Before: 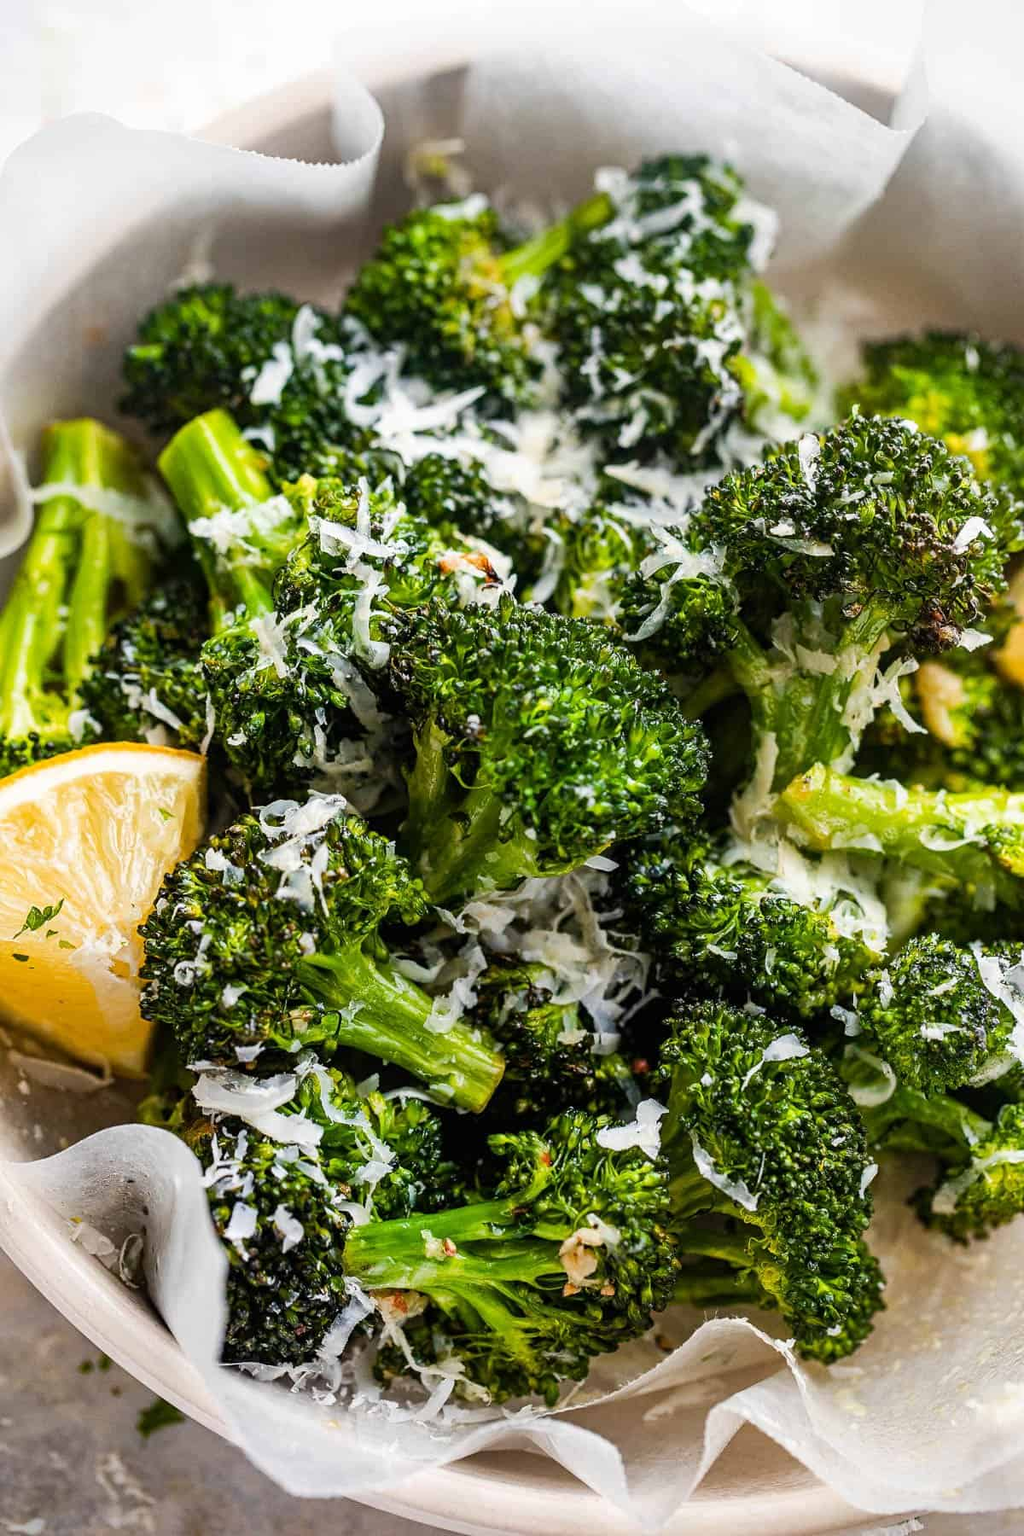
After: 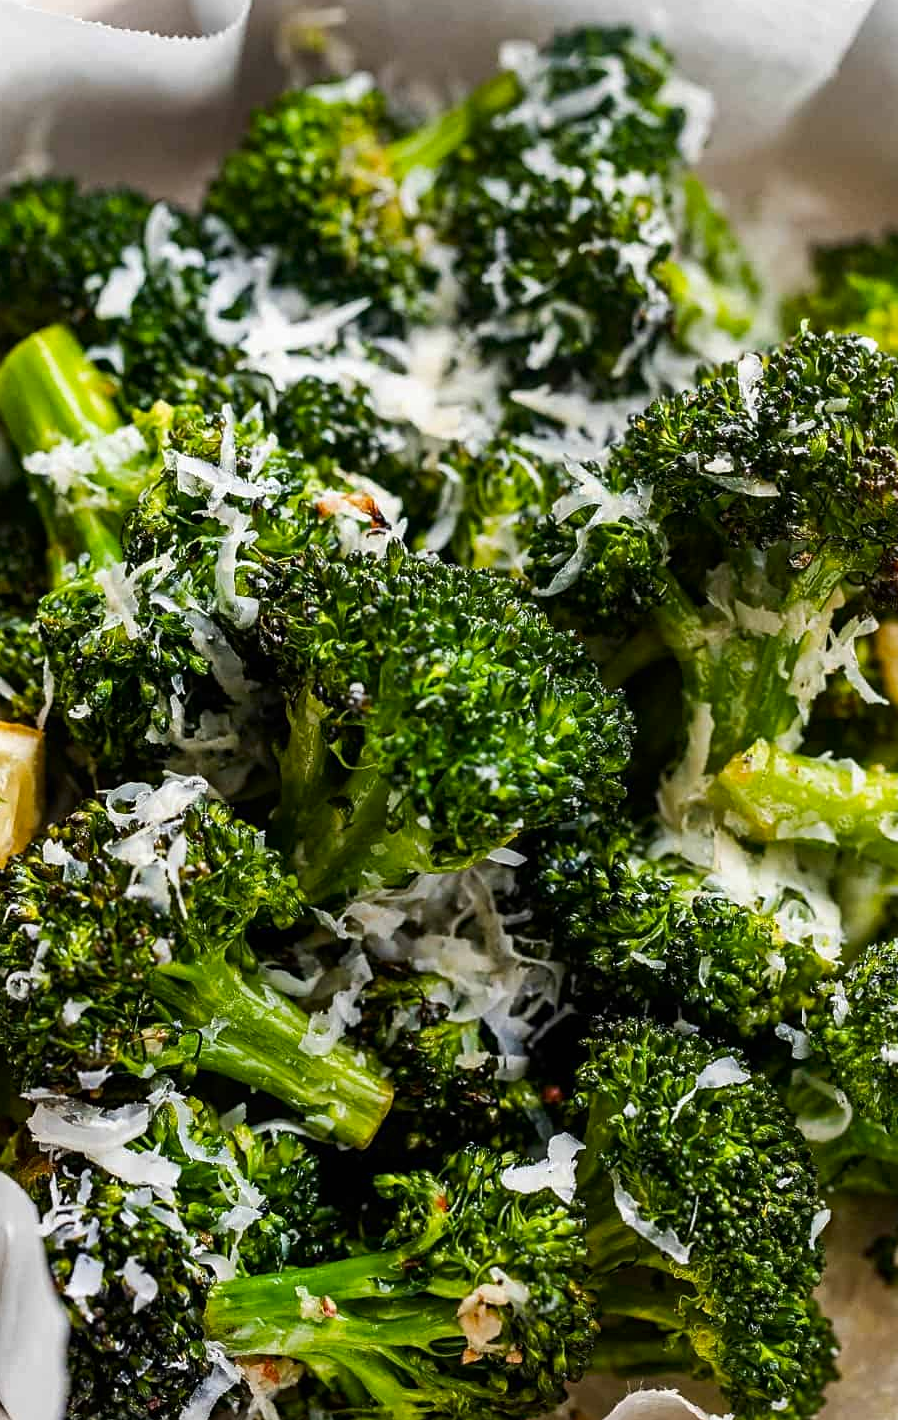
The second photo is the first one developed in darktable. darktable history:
crop: left 16.571%, top 8.658%, right 8.54%, bottom 12.417%
sharpen: amount 0.204
contrast brightness saturation: brightness -0.086
